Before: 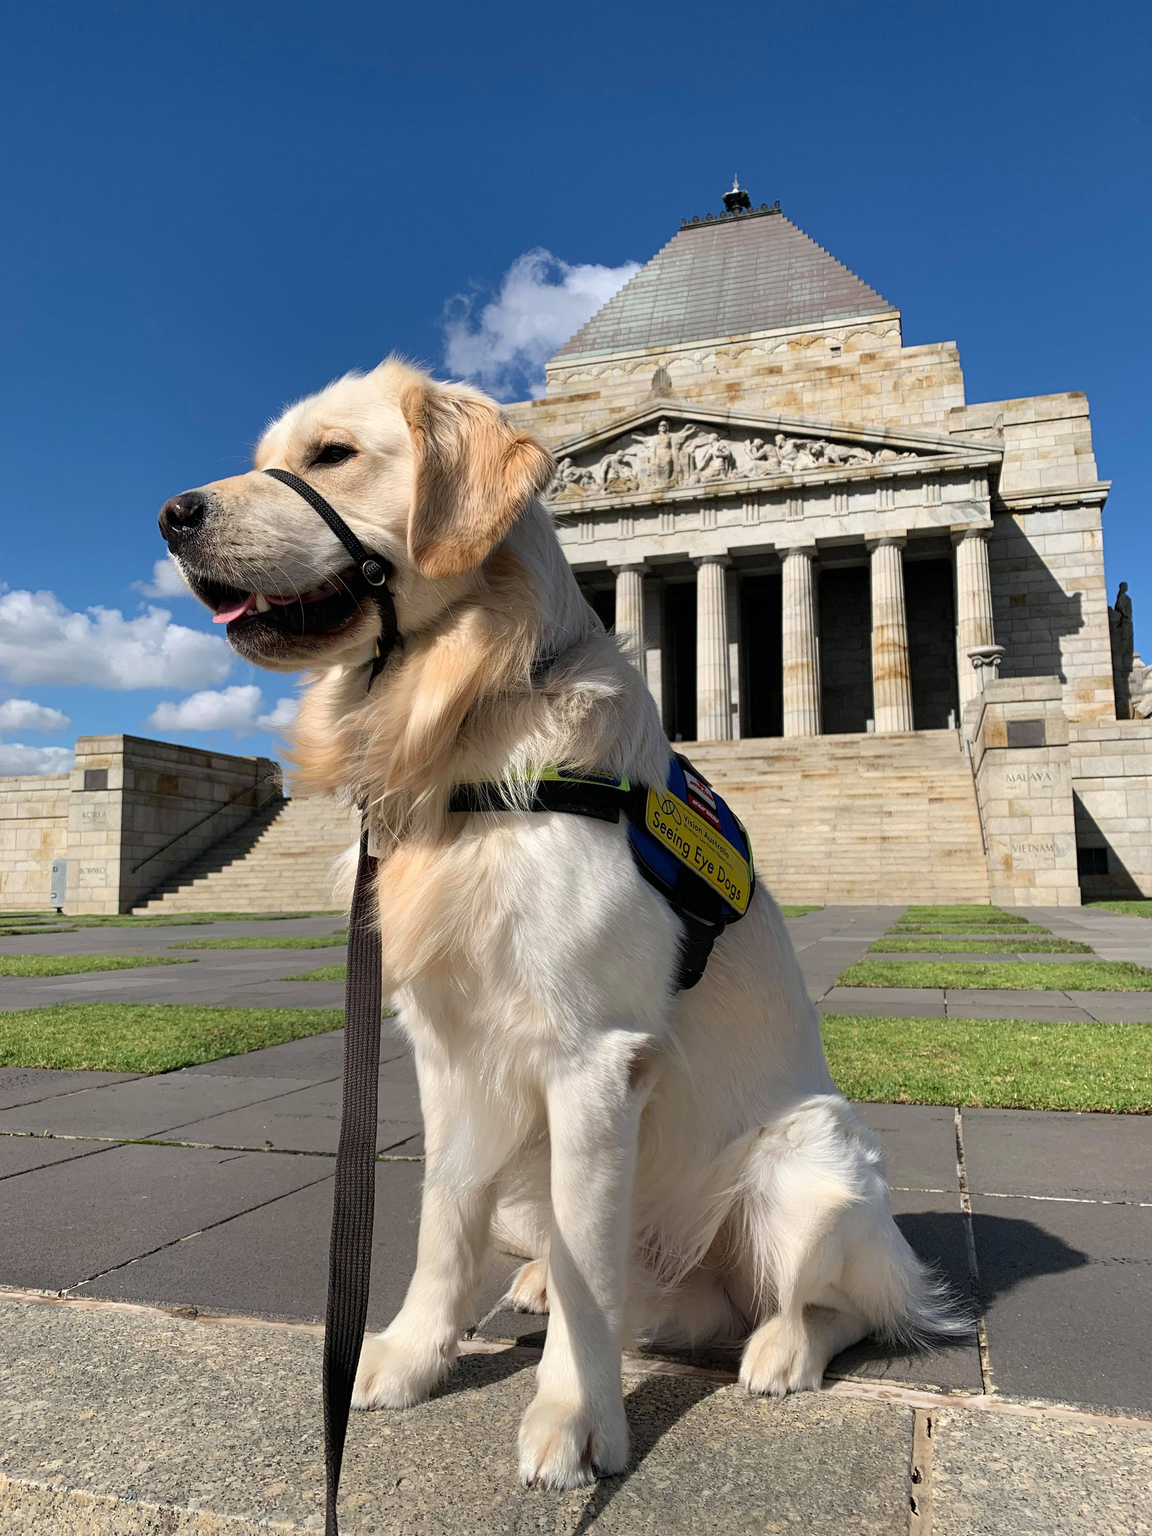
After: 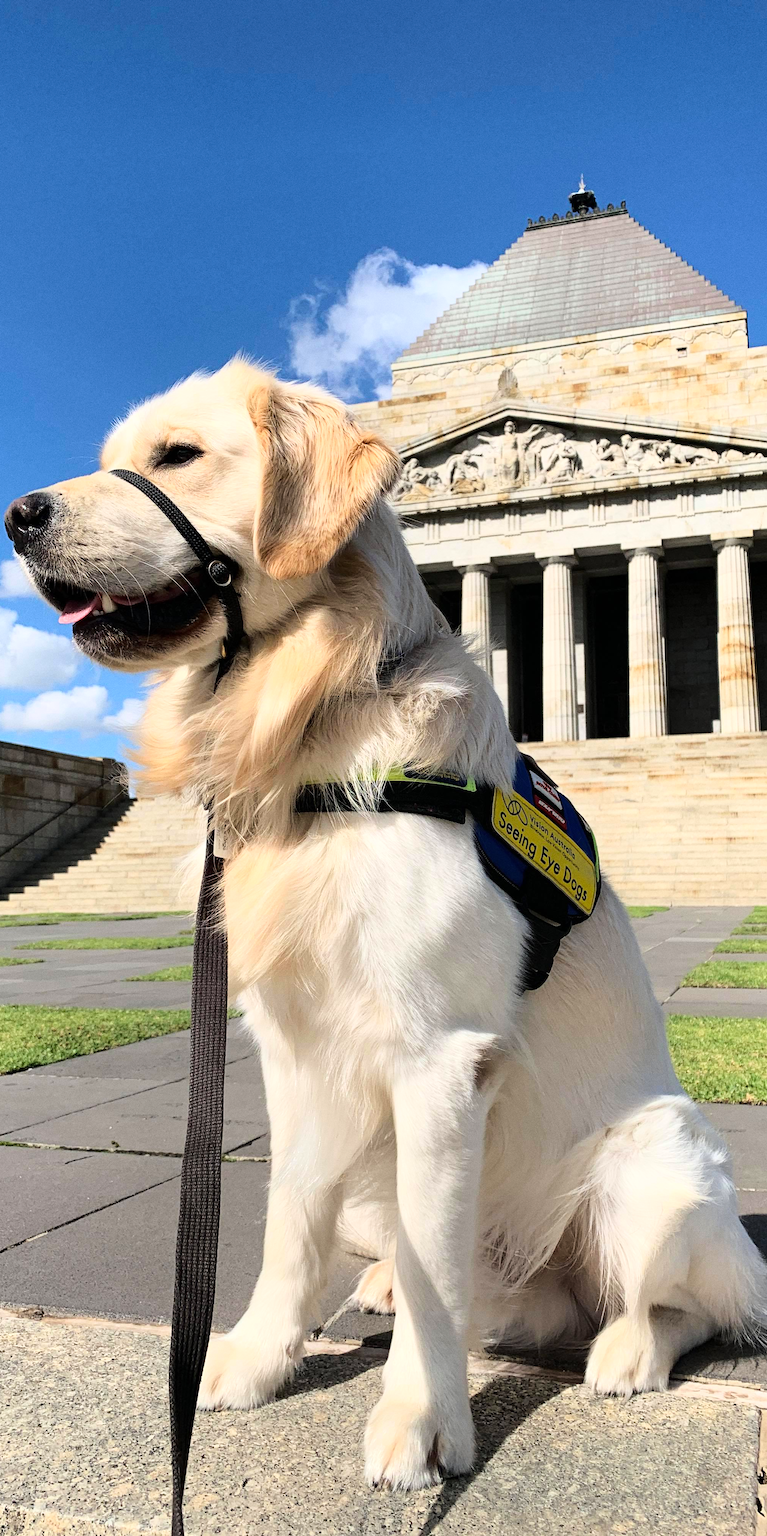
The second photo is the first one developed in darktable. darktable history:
grain: coarseness 0.09 ISO
base curve: curves: ch0 [(0, 0) (0.028, 0.03) (0.121, 0.232) (0.46, 0.748) (0.859, 0.968) (1, 1)]
crop and rotate: left 13.409%, right 19.924%
